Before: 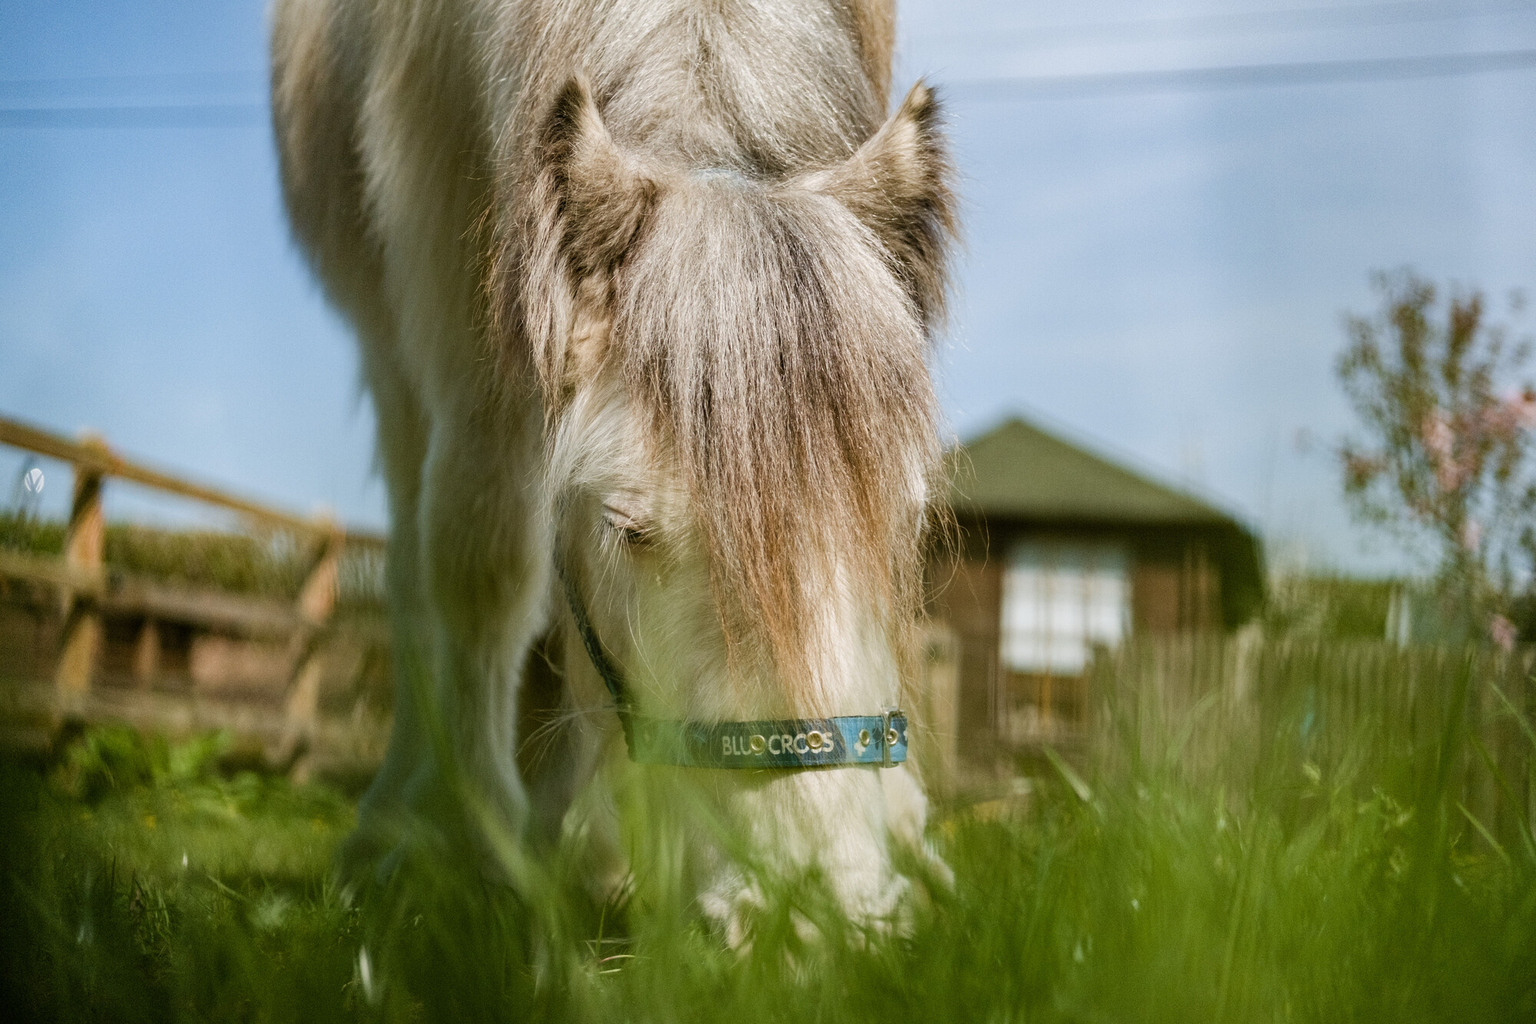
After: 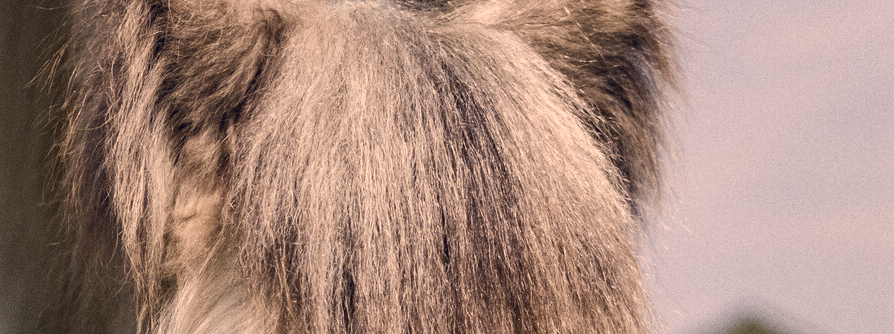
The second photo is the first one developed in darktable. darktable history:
crop: left 28.64%, top 16.832%, right 26.637%, bottom 58.055%
grain: coarseness 0.09 ISO
color correction: highlights a* 19.59, highlights b* 27.49, shadows a* 3.46, shadows b* -17.28, saturation 0.73
tone curve: curves: ch0 [(0, 0) (0.405, 0.351) (1, 1)]
